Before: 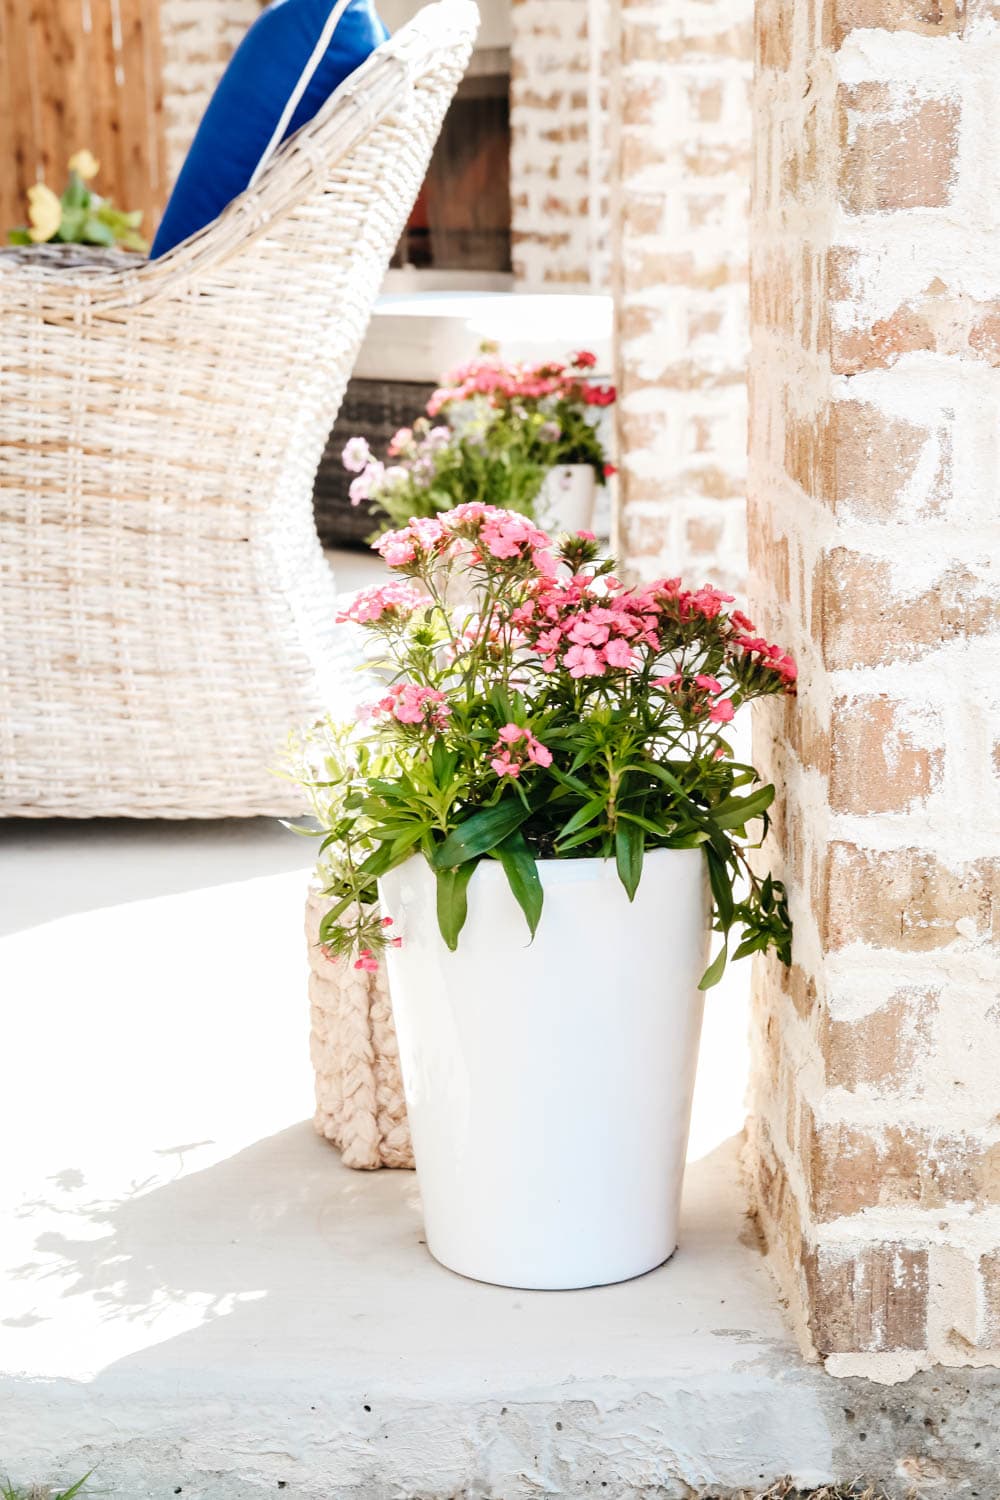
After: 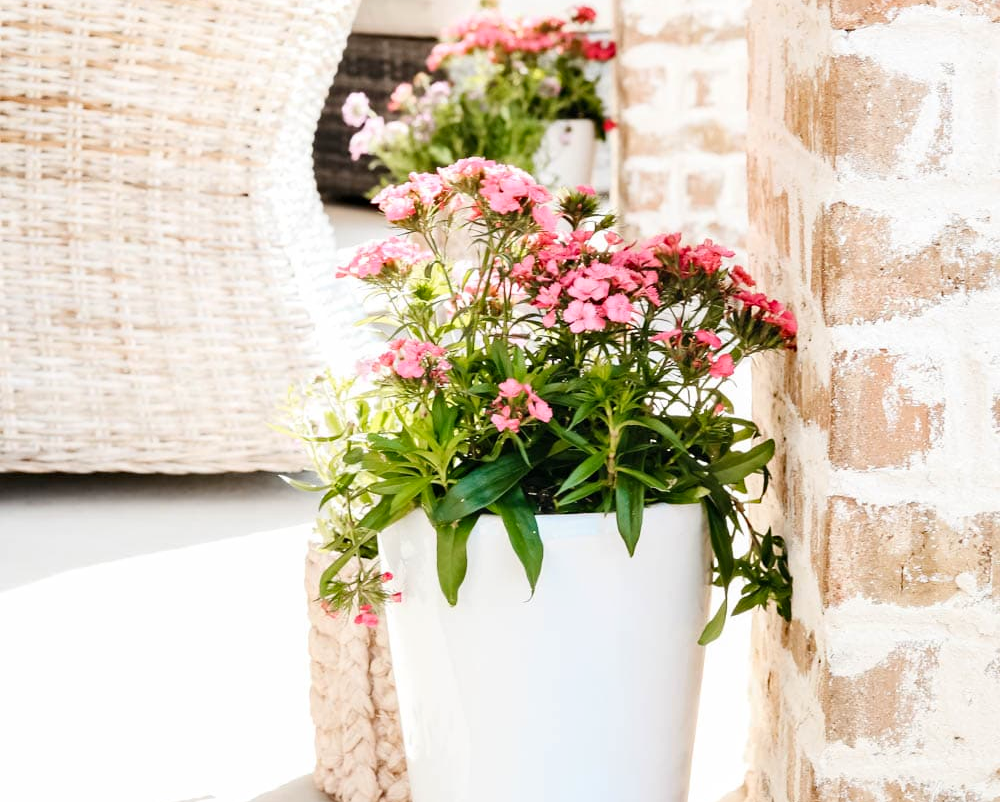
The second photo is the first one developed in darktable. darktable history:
haze removal: compatibility mode true, adaptive false
contrast brightness saturation: contrast 0.1, brightness 0.02, saturation 0.02
crop and rotate: top 23.043%, bottom 23.437%
